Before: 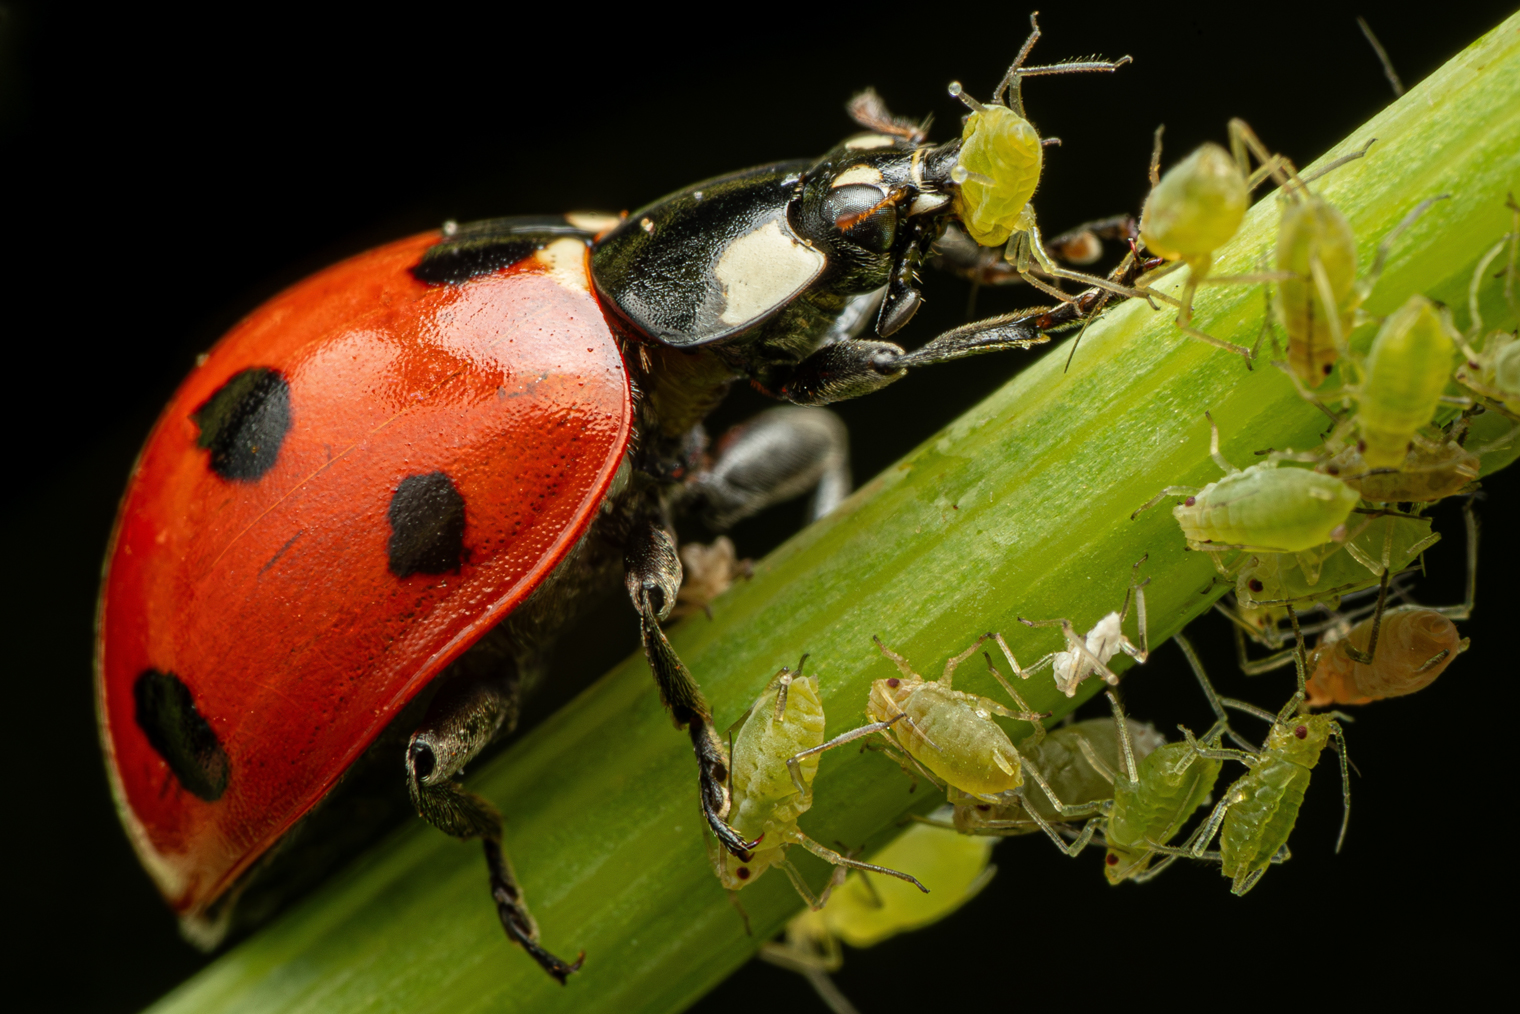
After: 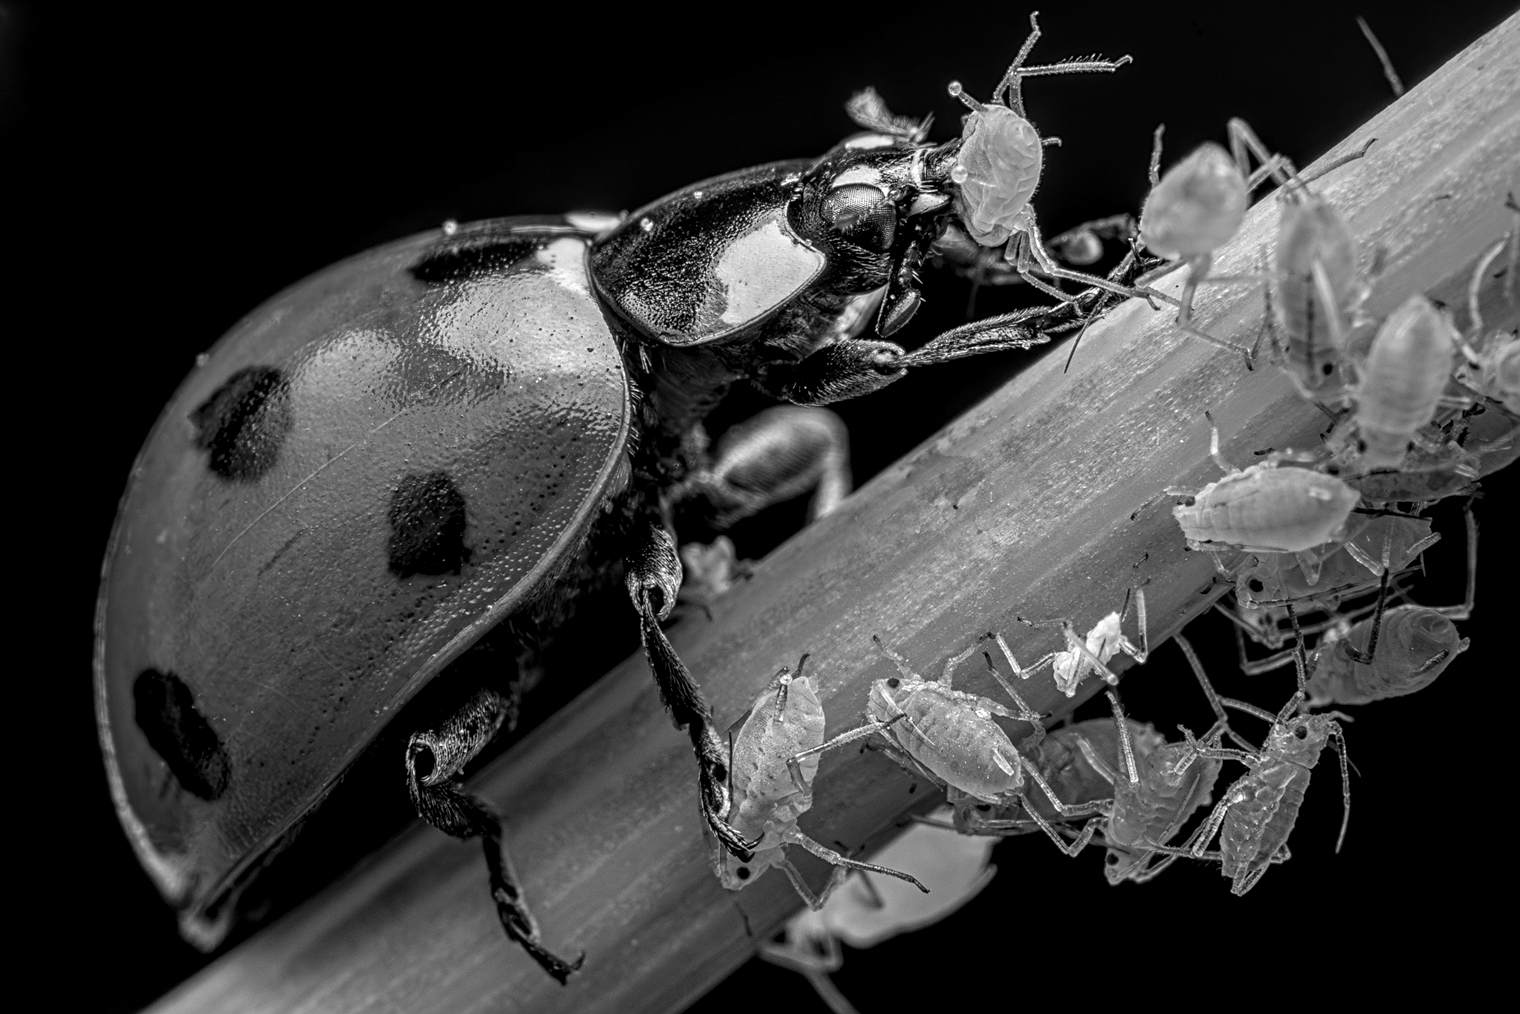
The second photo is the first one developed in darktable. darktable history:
color correction: highlights a* -1.43, highlights b* 10.12, shadows a* 0.395, shadows b* 19.35
color zones: curves: ch0 [(0, 0.5) (0.125, 0.4) (0.25, 0.5) (0.375, 0.4) (0.5, 0.4) (0.625, 0.6) (0.75, 0.6) (0.875, 0.5)]; ch1 [(0, 0.4) (0.125, 0.5) (0.25, 0.4) (0.375, 0.4) (0.5, 0.4) (0.625, 0.4) (0.75, 0.5) (0.875, 0.4)]; ch2 [(0, 0.6) (0.125, 0.5) (0.25, 0.5) (0.375, 0.6) (0.5, 0.6) (0.625, 0.5) (0.75, 0.5) (0.875, 0.5)]
sharpen: on, module defaults
monochrome: a -6.99, b 35.61, size 1.4
local contrast: highlights 25%, detail 150%
